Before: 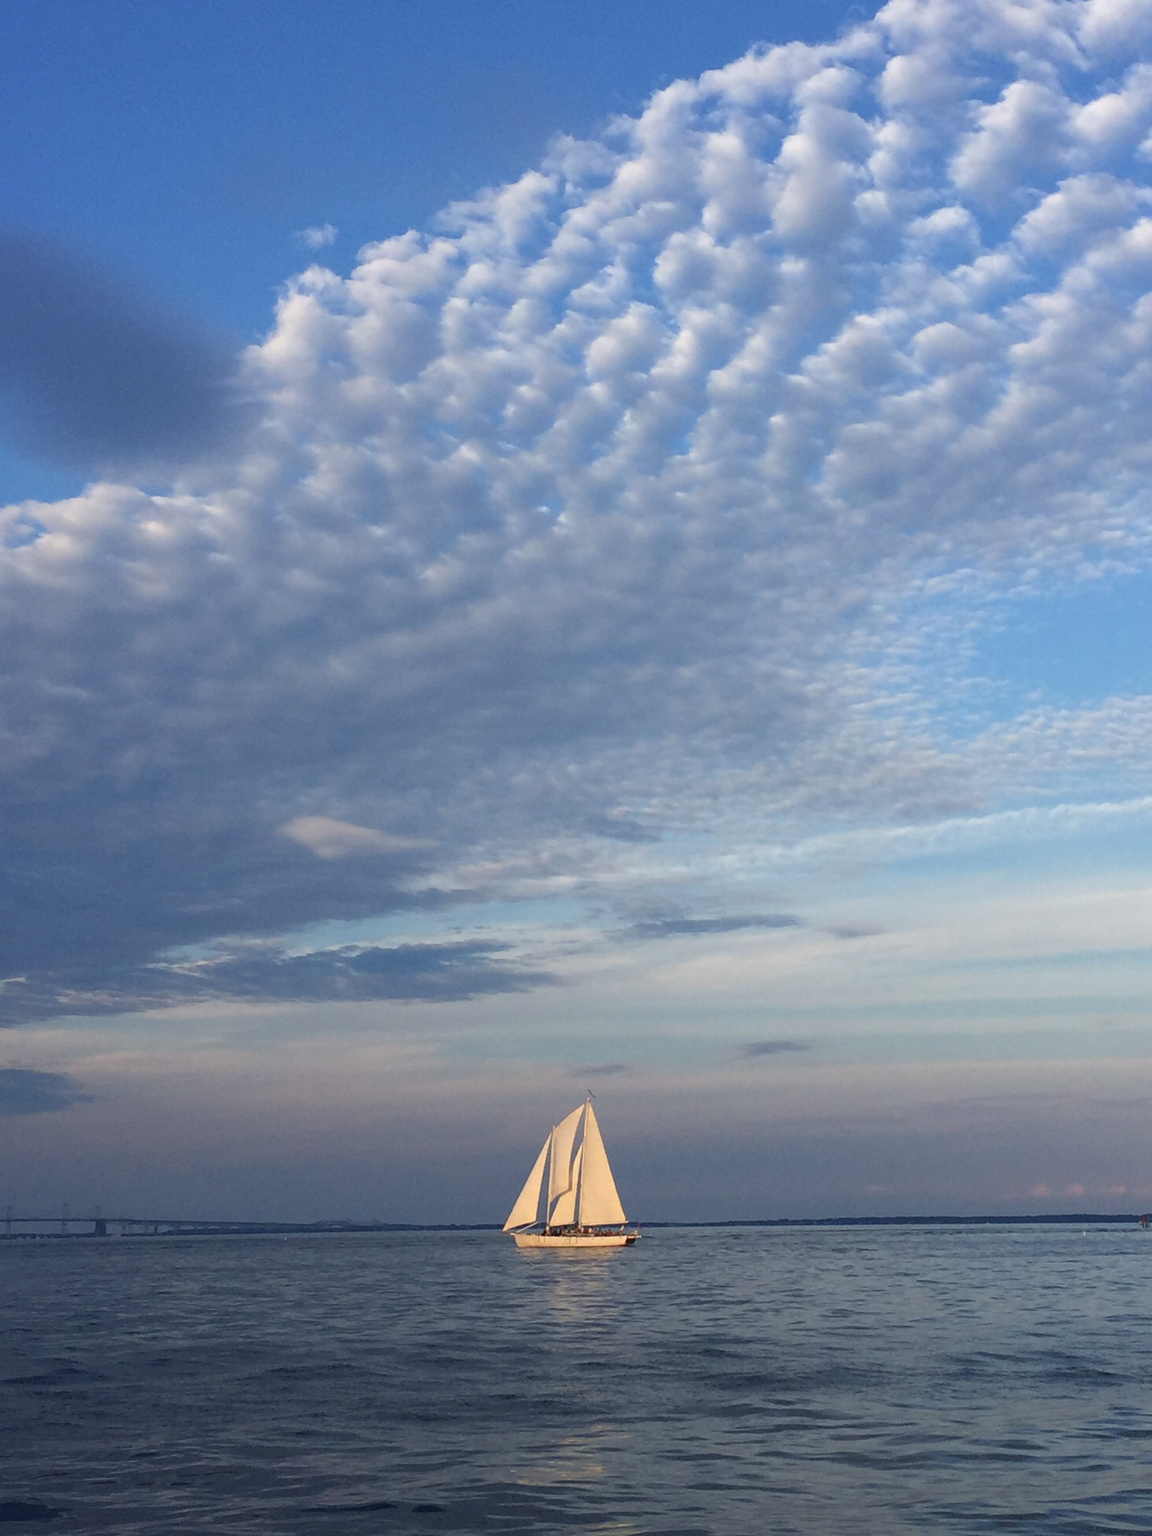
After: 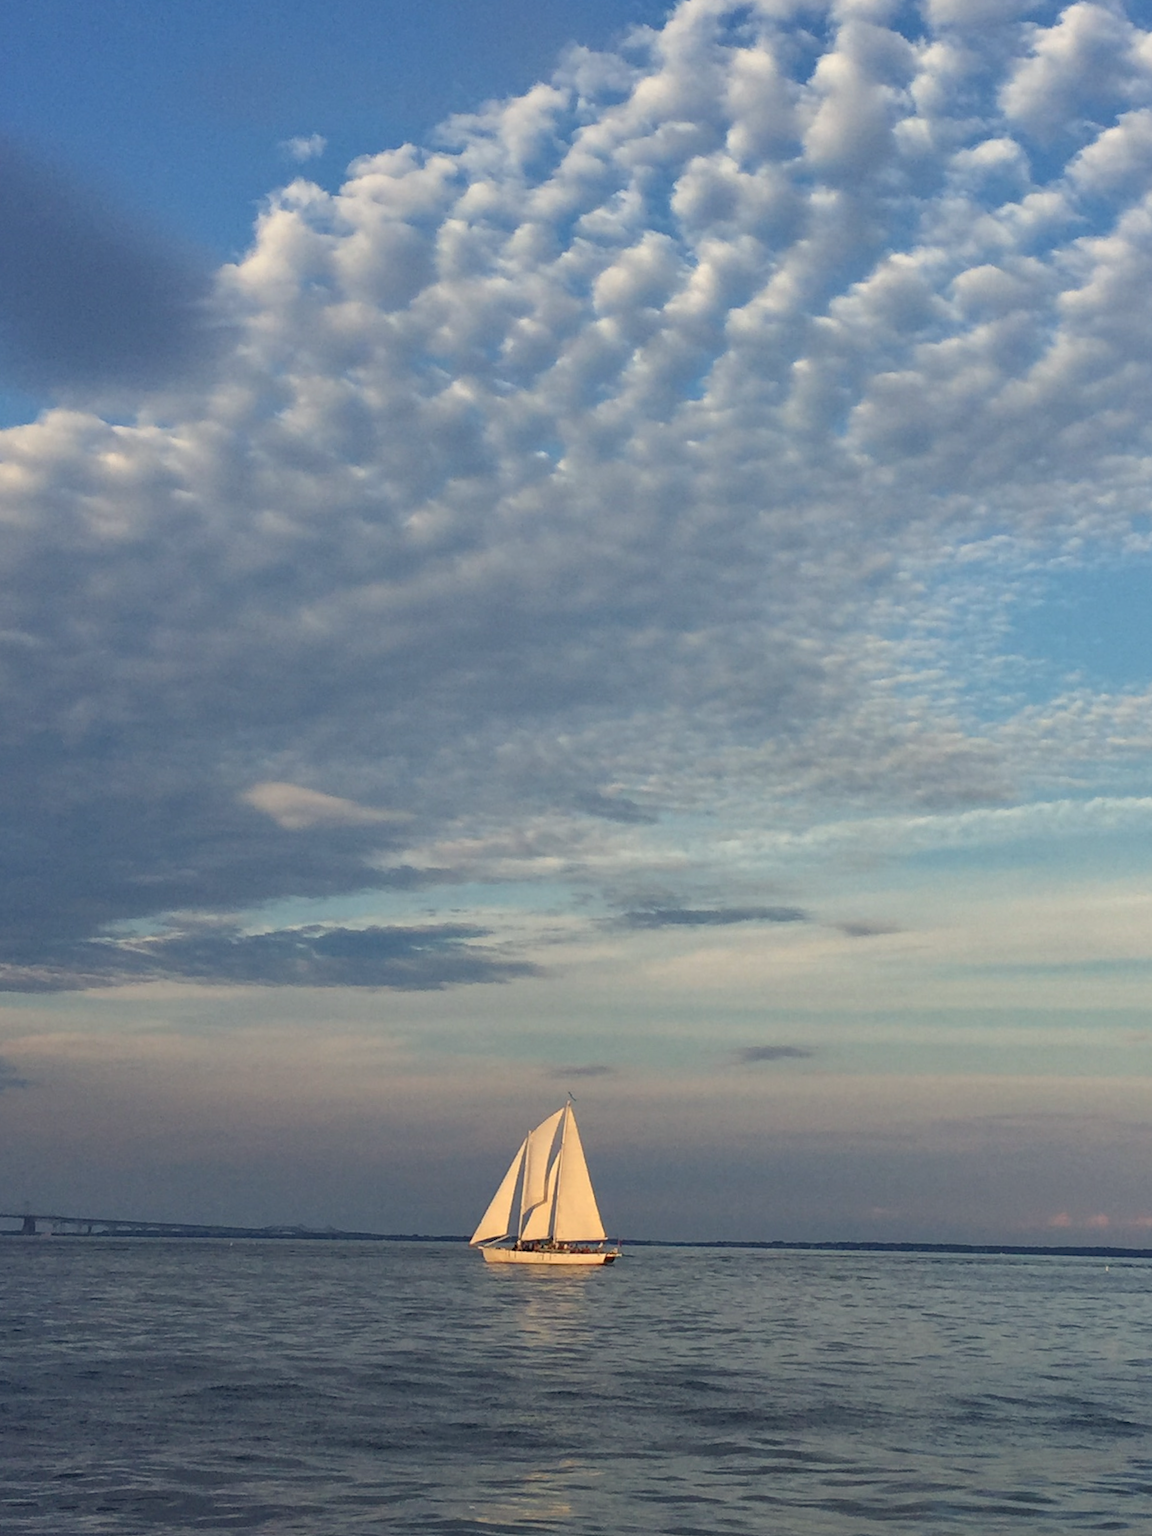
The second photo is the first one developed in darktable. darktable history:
crop and rotate: angle -1.96°, left 3.097%, top 4.154%, right 1.586%, bottom 0.529%
white balance: red 1.029, blue 0.92
shadows and highlights: low approximation 0.01, soften with gaussian
